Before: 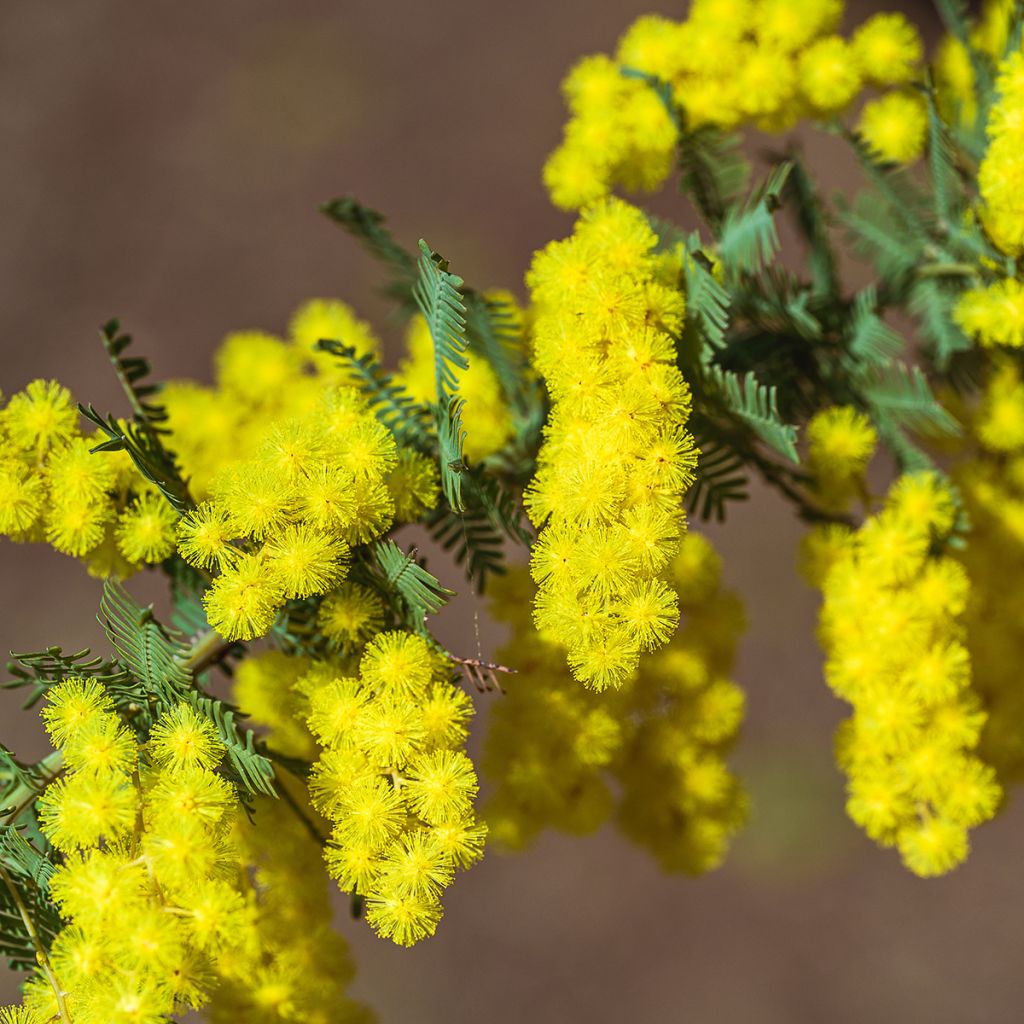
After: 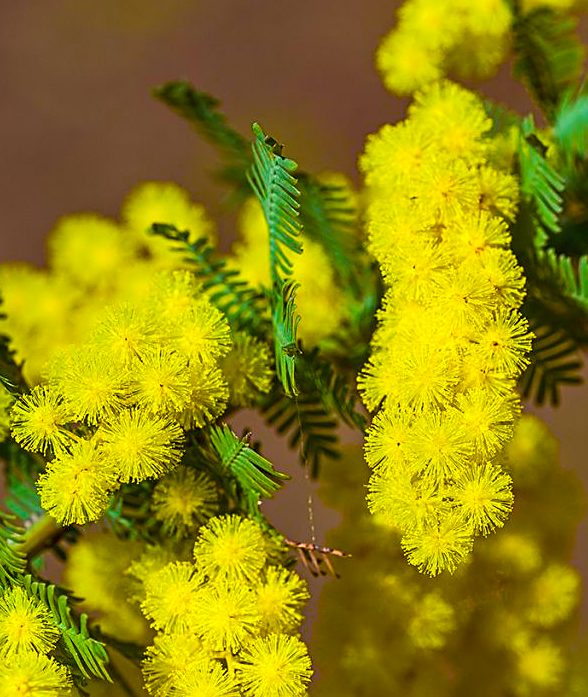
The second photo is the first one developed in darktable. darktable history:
color balance rgb: shadows lift › chroma 1.475%, shadows lift › hue 261.41°, perceptual saturation grading › global saturation 29.361%, global vibrance 50.488%
crop: left 16.227%, top 11.414%, right 26.258%, bottom 20.502%
sharpen: on, module defaults
